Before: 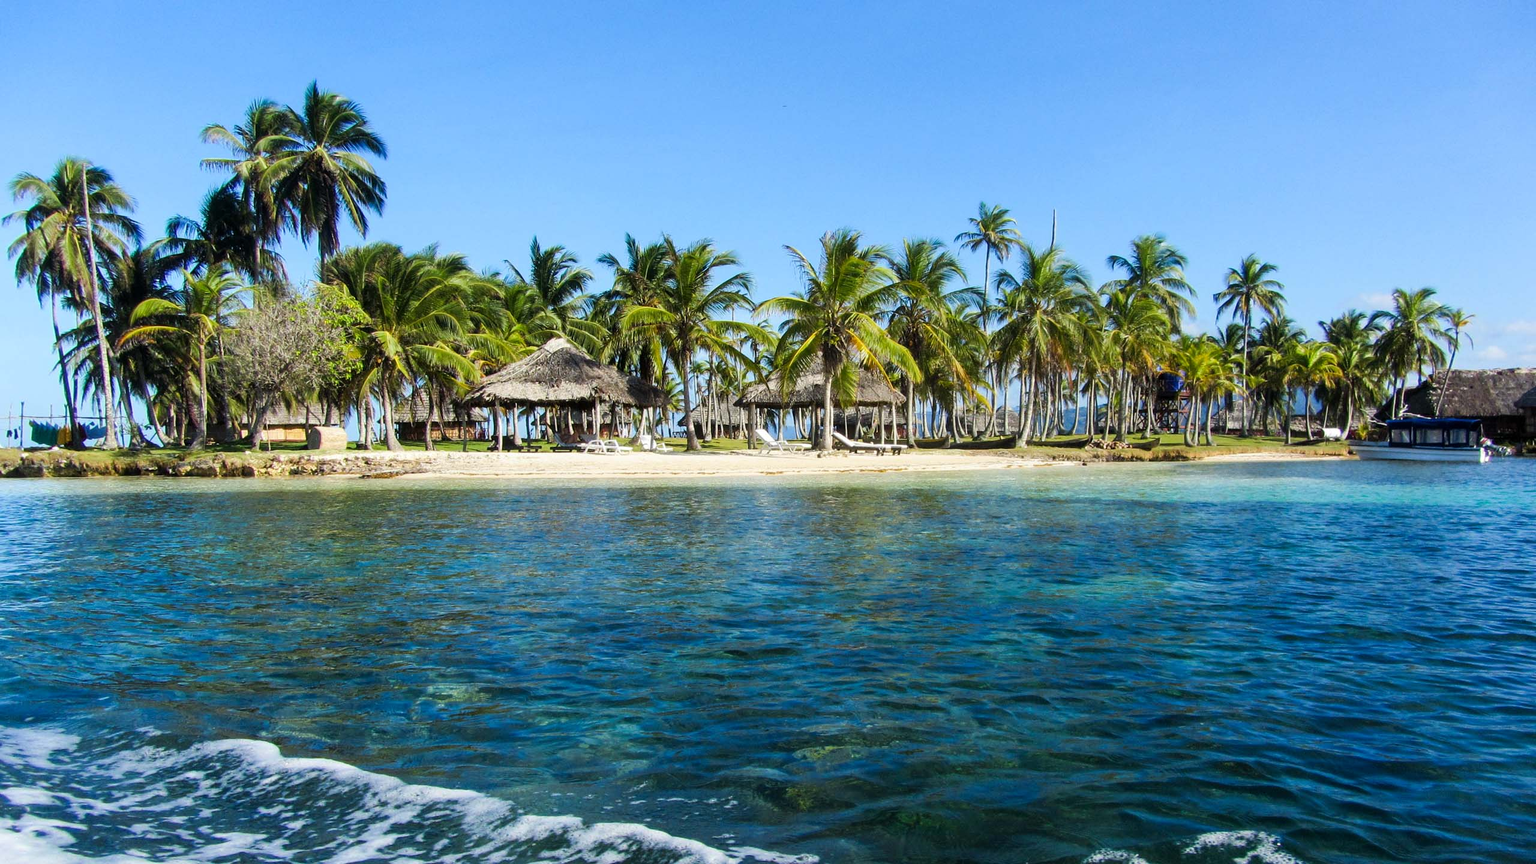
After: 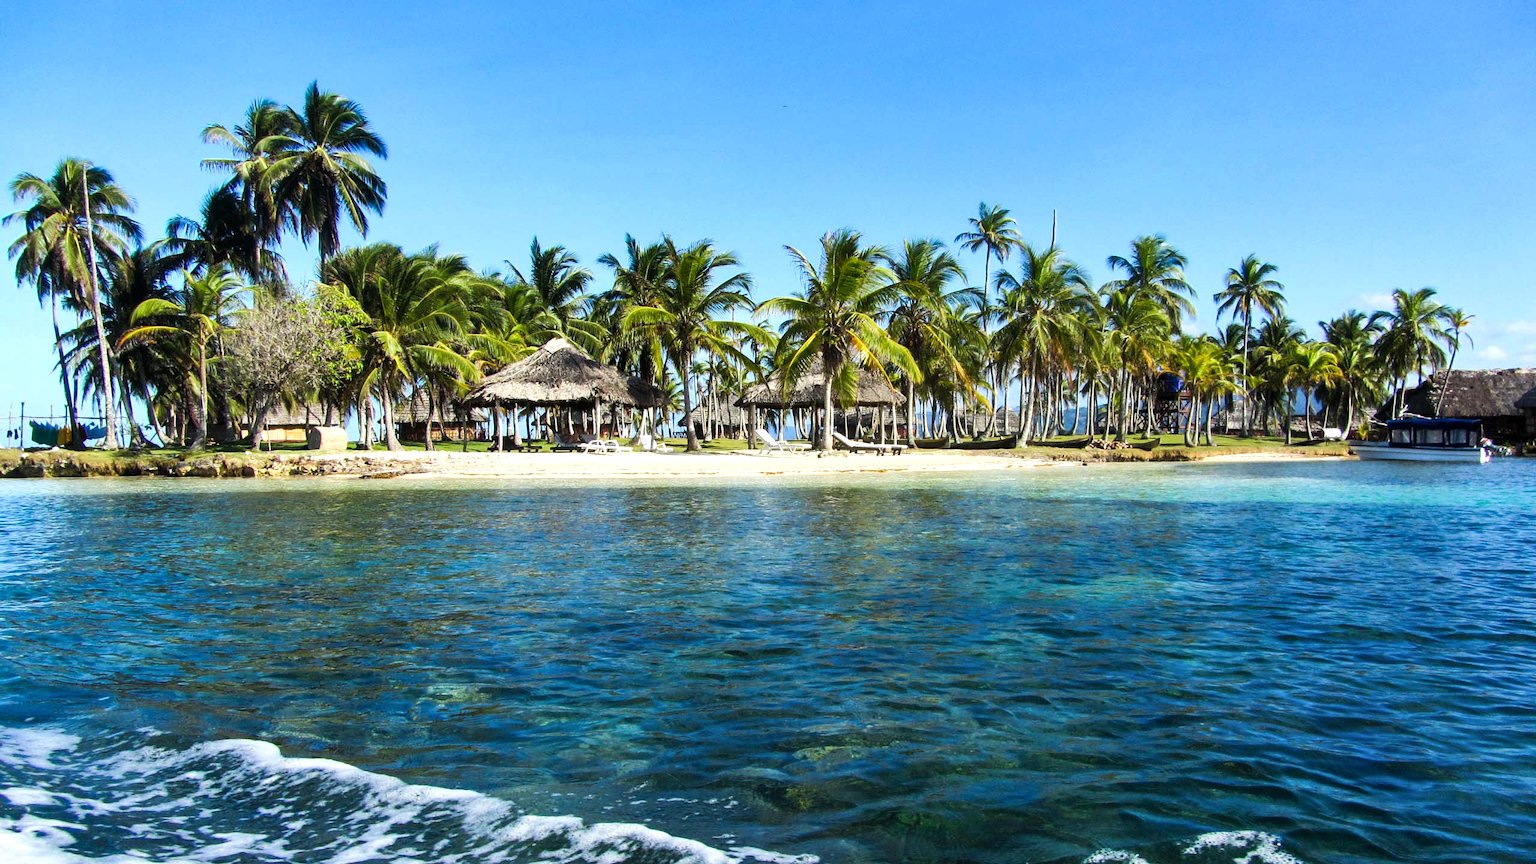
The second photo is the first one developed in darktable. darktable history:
shadows and highlights: radius 135.4, soften with gaussian
tone equalizer: -8 EV -0.415 EV, -7 EV -0.366 EV, -6 EV -0.308 EV, -5 EV -0.208 EV, -3 EV 0.223 EV, -2 EV 0.351 EV, -1 EV 0.389 EV, +0 EV 0.438 EV, edges refinement/feathering 500, mask exposure compensation -1.57 EV, preserve details guided filter
